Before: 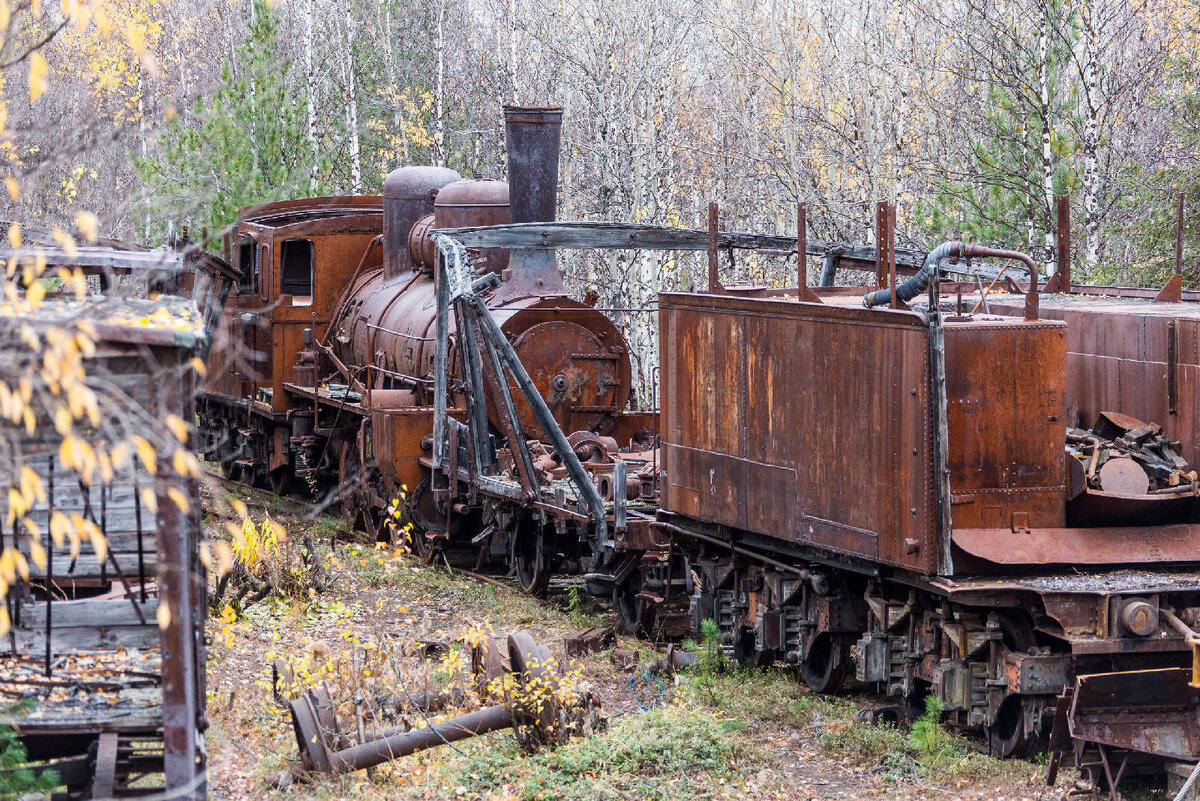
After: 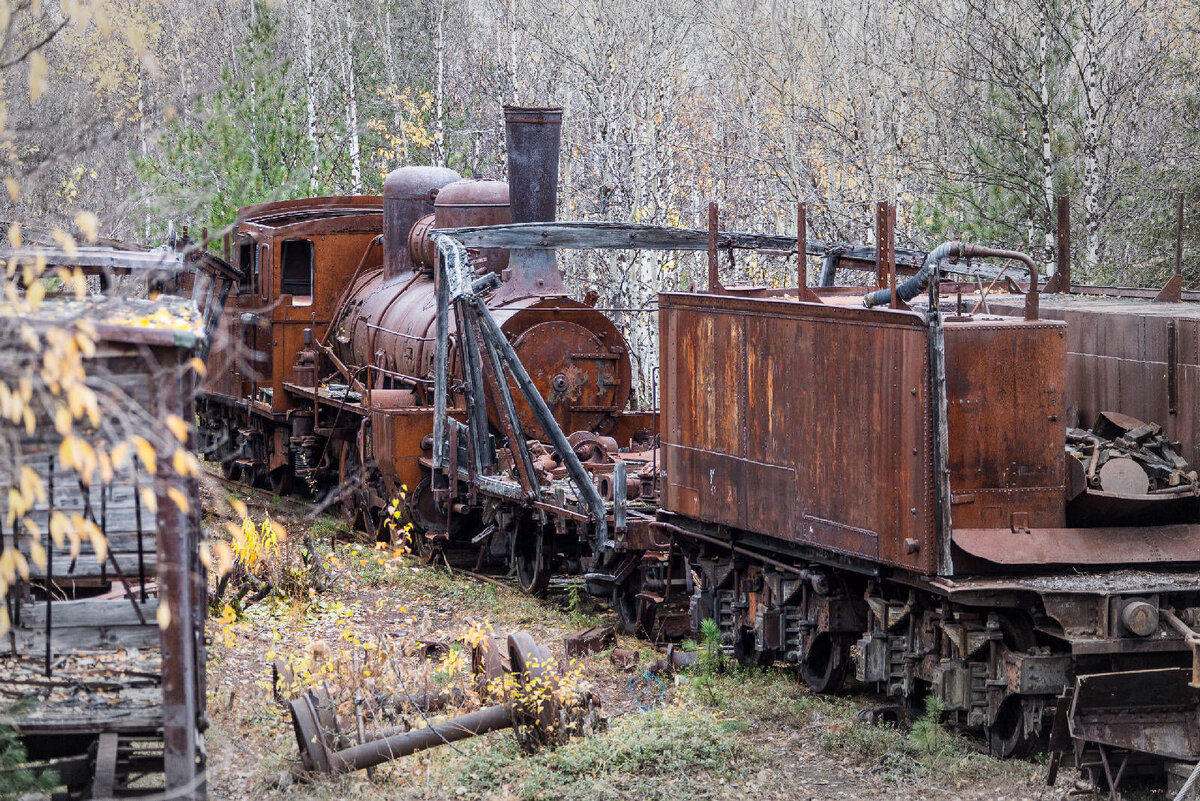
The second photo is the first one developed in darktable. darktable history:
vignetting: fall-off start 66.21%, fall-off radius 39.75%, brightness -0.276, center (-0.15, 0.013), automatic ratio true, width/height ratio 0.679, unbound false
